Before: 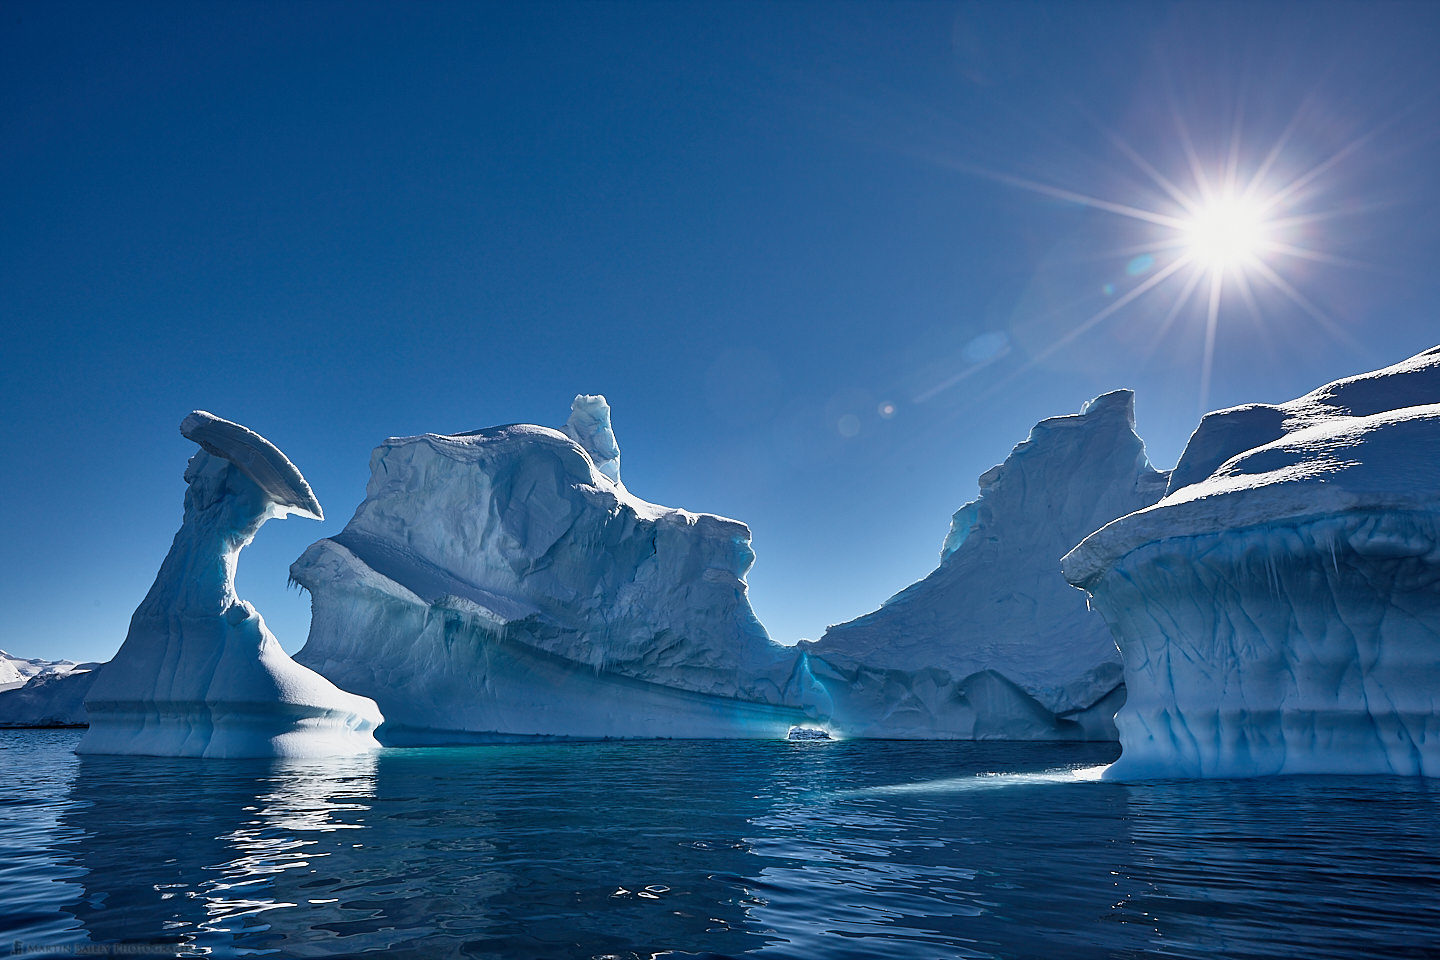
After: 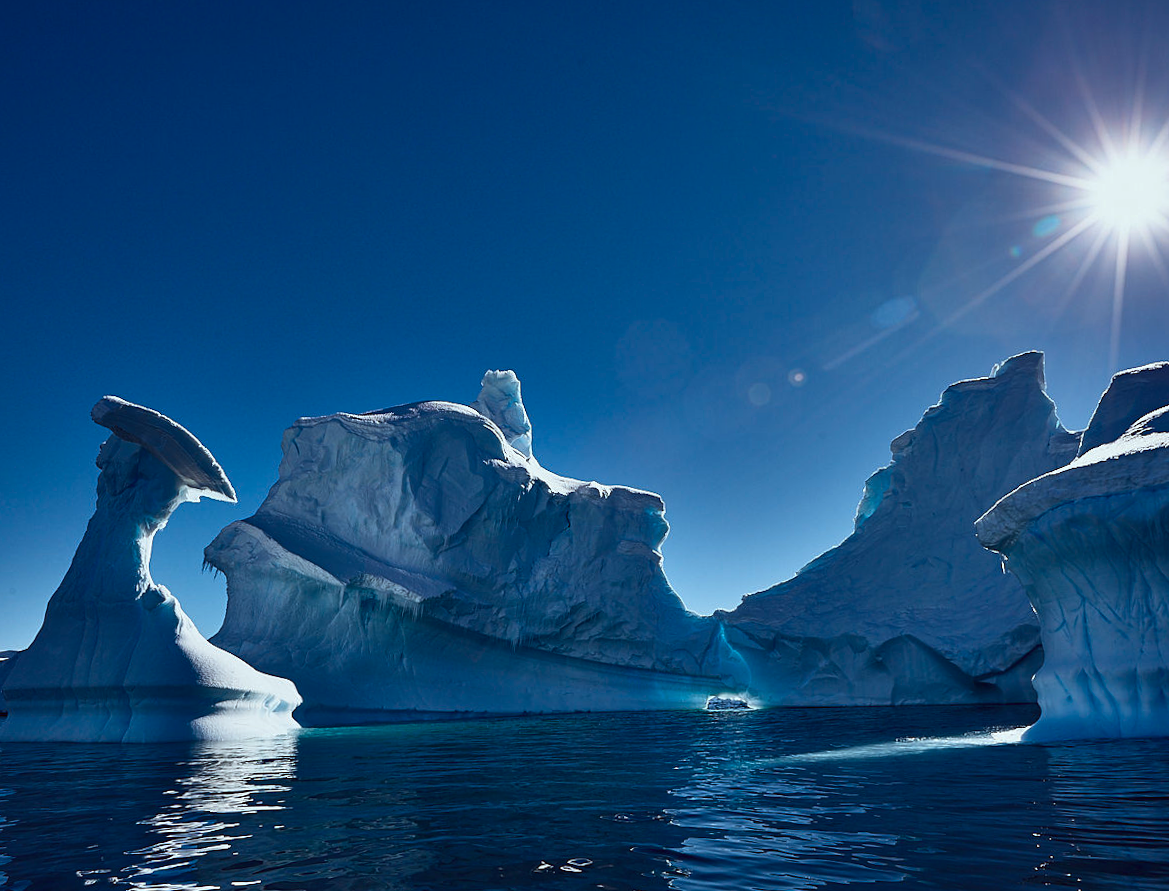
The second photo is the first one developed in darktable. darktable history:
crop and rotate: angle 1.47°, left 4.469%, top 1.126%, right 11.224%, bottom 2.512%
contrast brightness saturation: contrast 0.066, brightness -0.139, saturation 0.116
color correction: highlights a* -5, highlights b* -3.82, shadows a* 4.07, shadows b* 4.13
